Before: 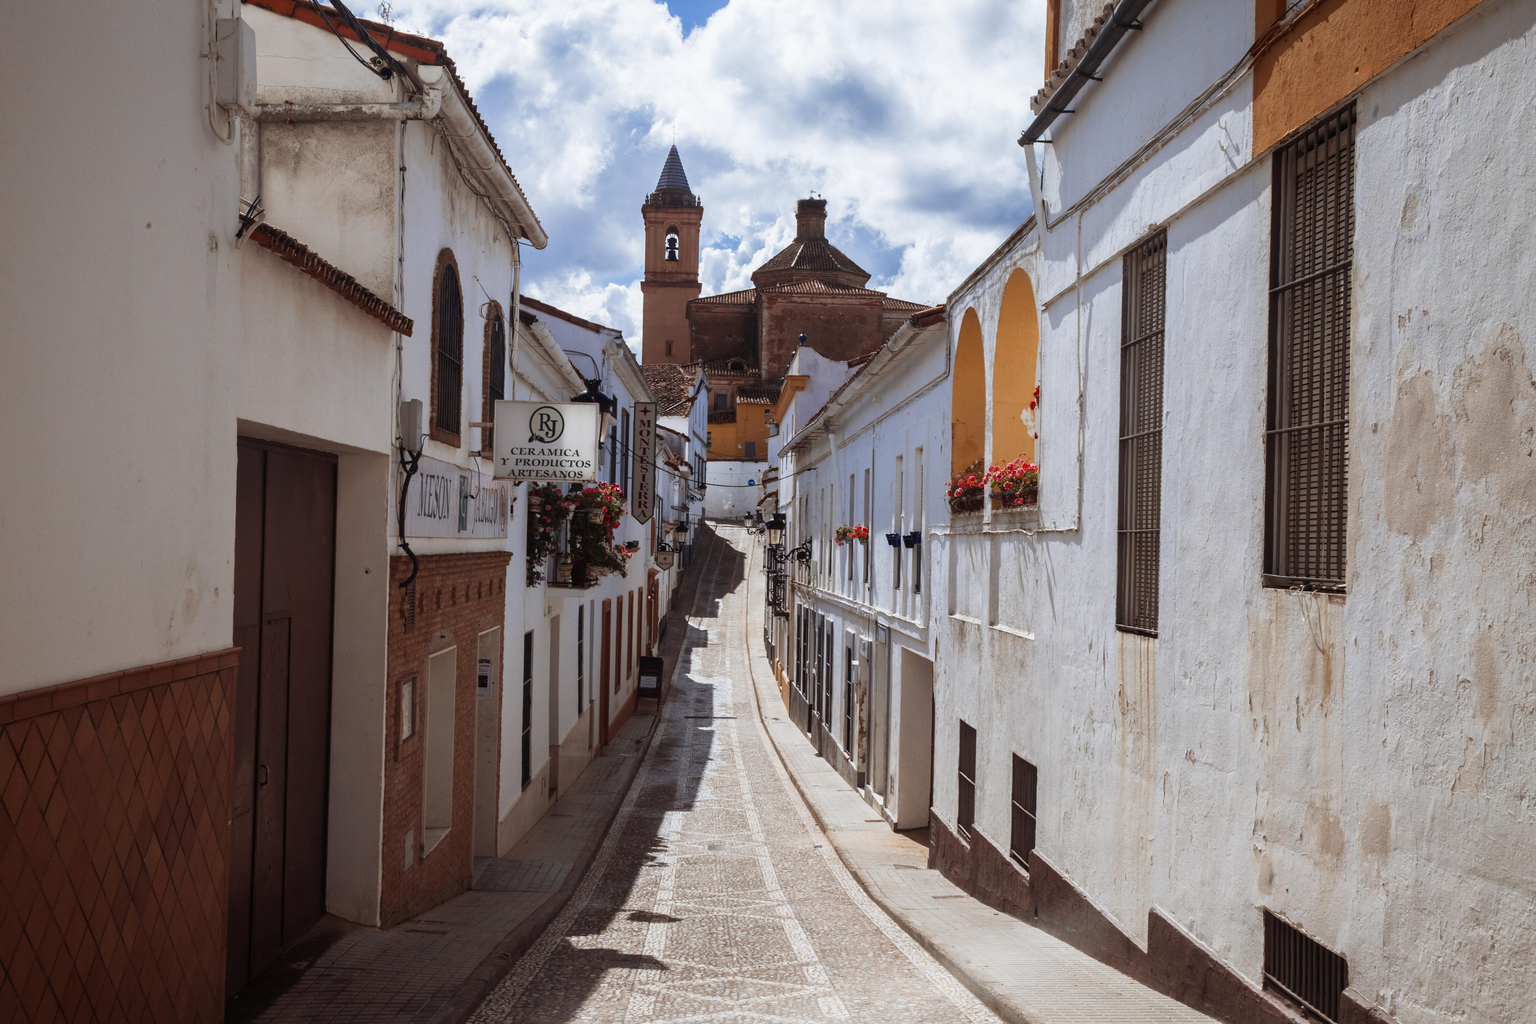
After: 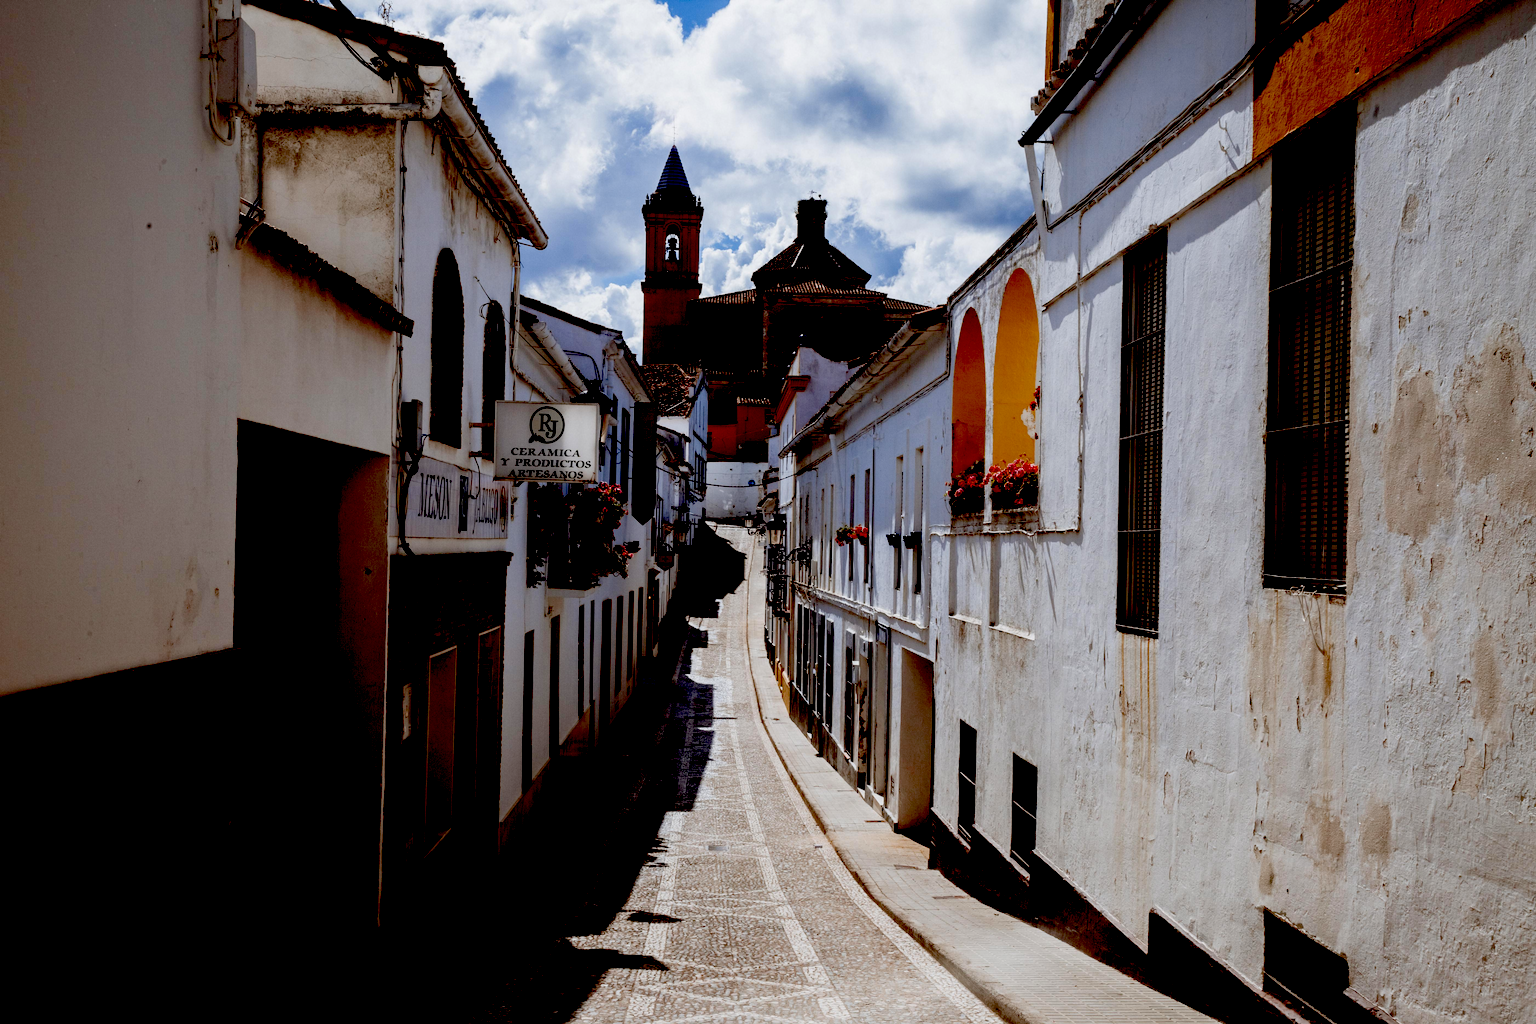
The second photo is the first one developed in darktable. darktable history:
exposure: black level correction 0.1, exposure -0.09 EV, compensate highlight preservation false
